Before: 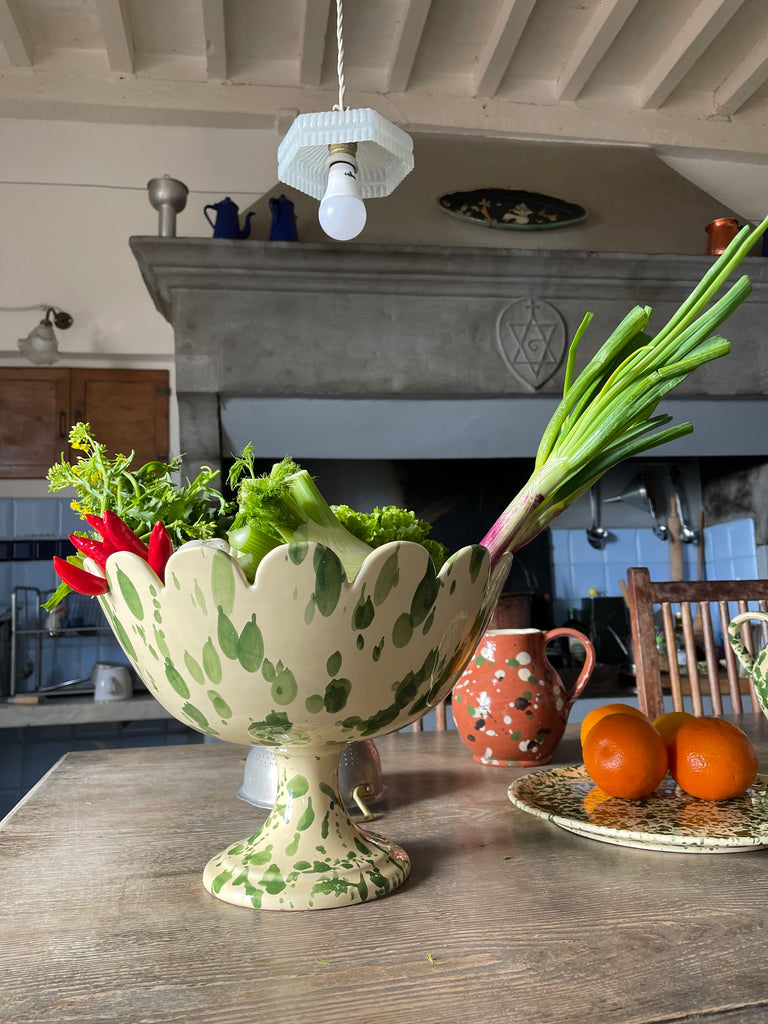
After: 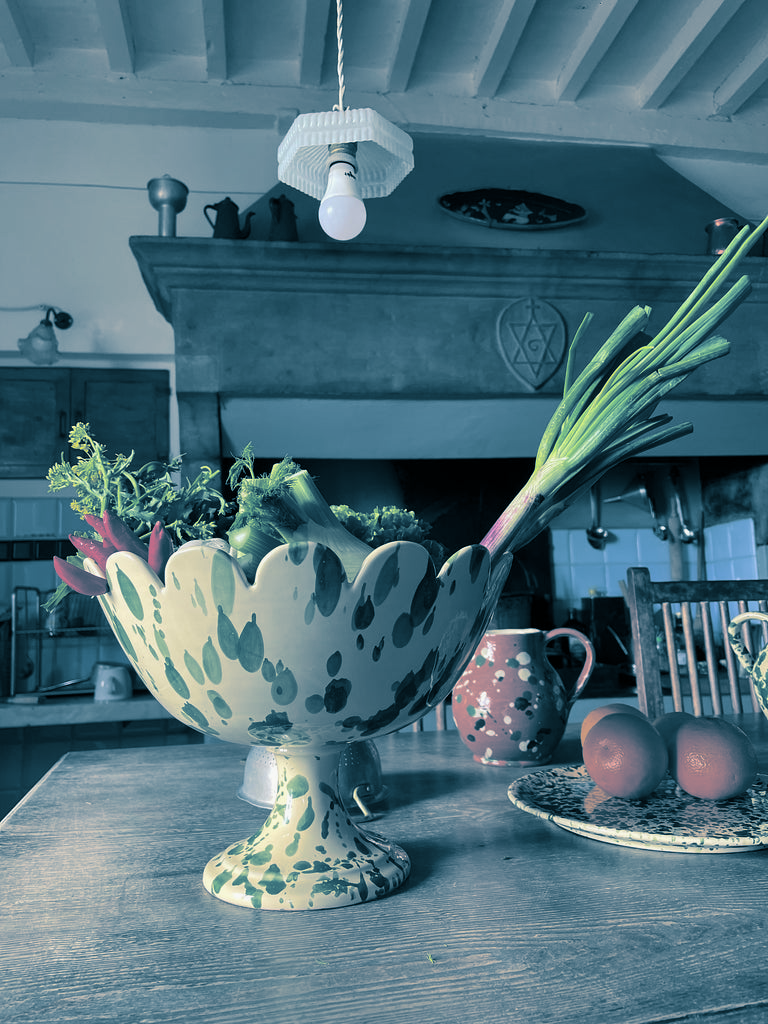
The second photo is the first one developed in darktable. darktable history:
split-toning: shadows › hue 212.4°, balance -70
shadows and highlights: shadows -20, white point adjustment -2, highlights -35
